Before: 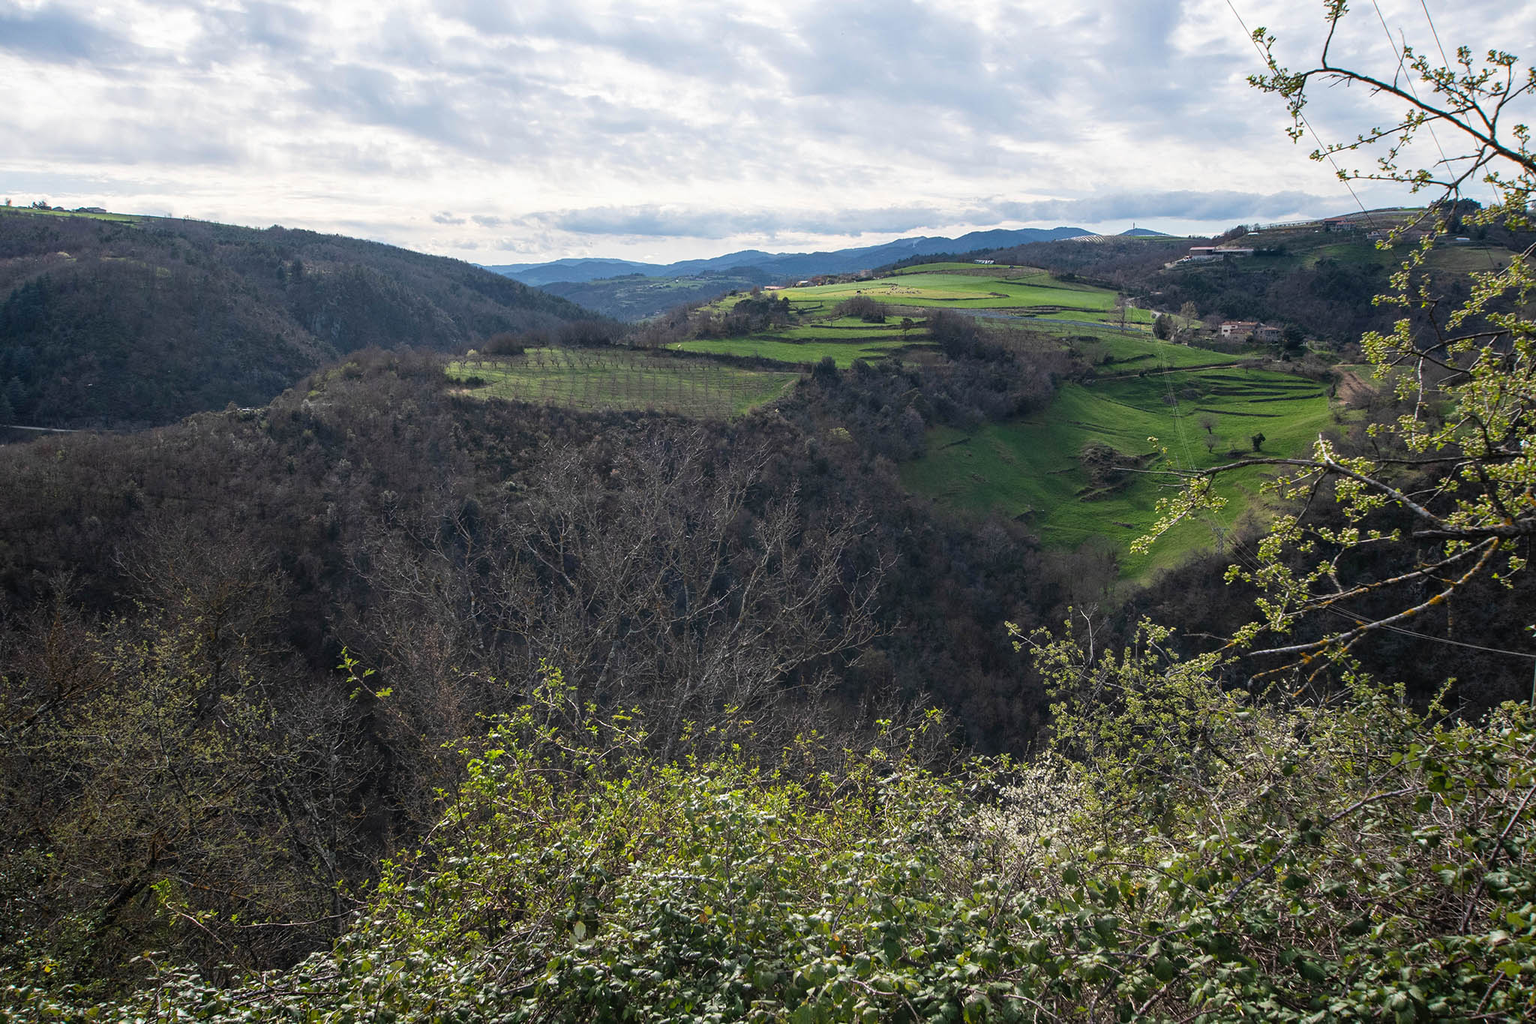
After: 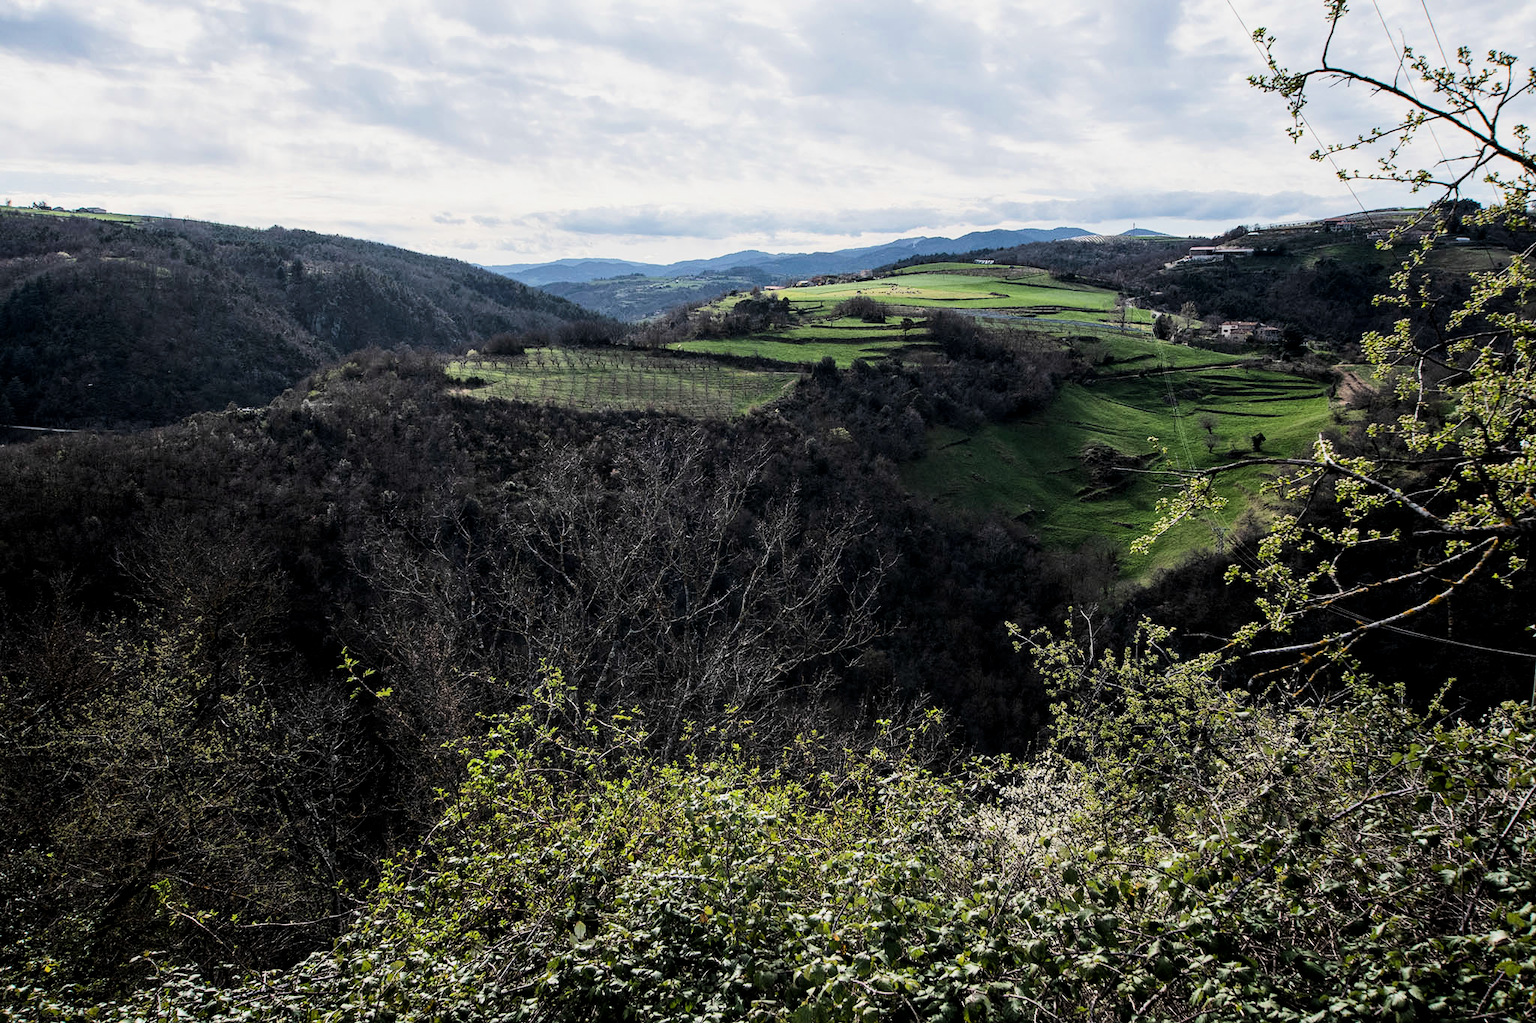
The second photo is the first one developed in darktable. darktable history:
filmic rgb: black relative exposure -7.65 EV, white relative exposure 4.56 EV, hardness 3.61
tone equalizer: -8 EV -1.11 EV, -7 EV -0.995 EV, -6 EV -0.857 EV, -5 EV -0.589 EV, -3 EV 0.603 EV, -2 EV 0.864 EV, -1 EV 1.01 EV, +0 EV 1.08 EV, edges refinement/feathering 500, mask exposure compensation -1.57 EV, preserve details no
local contrast: highlights 104%, shadows 99%, detail 119%, midtone range 0.2
exposure: exposure -0.154 EV, compensate highlight preservation false
